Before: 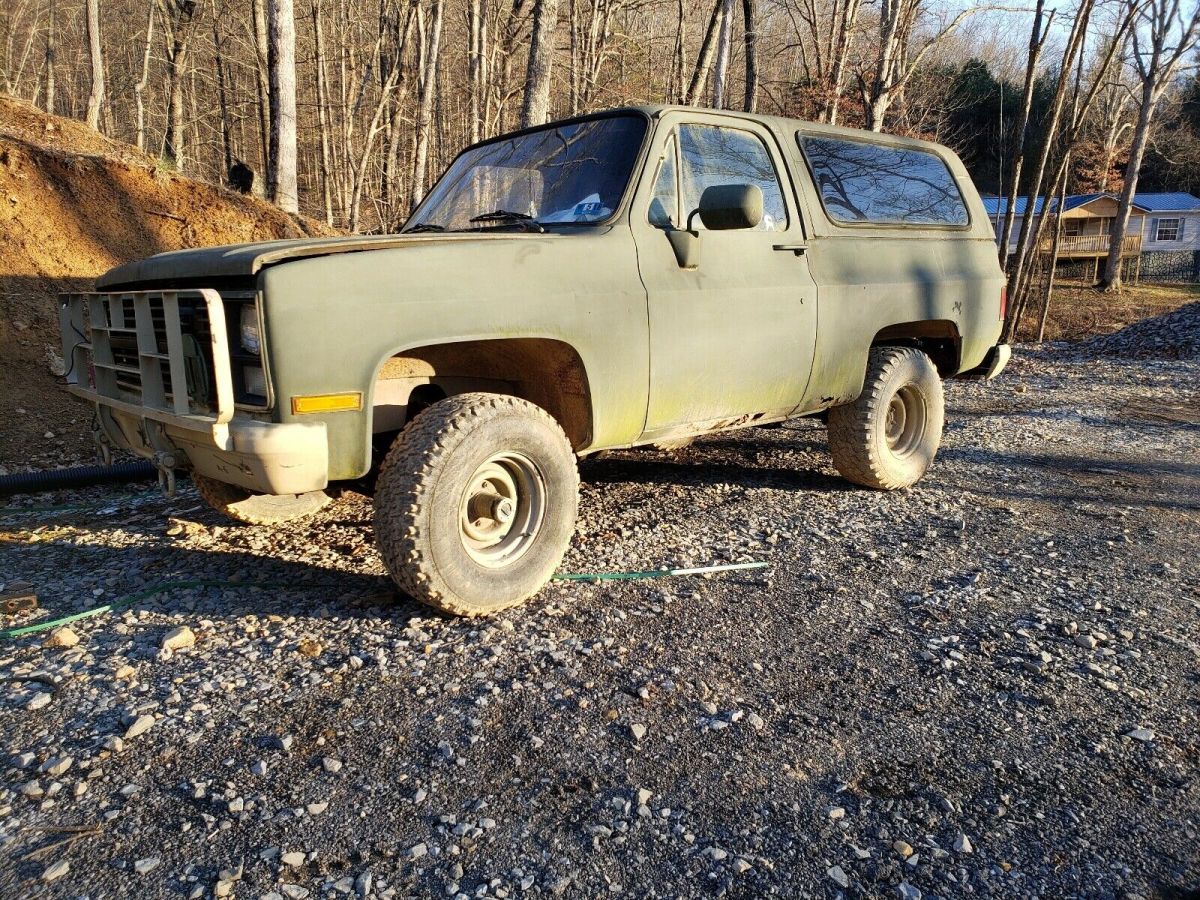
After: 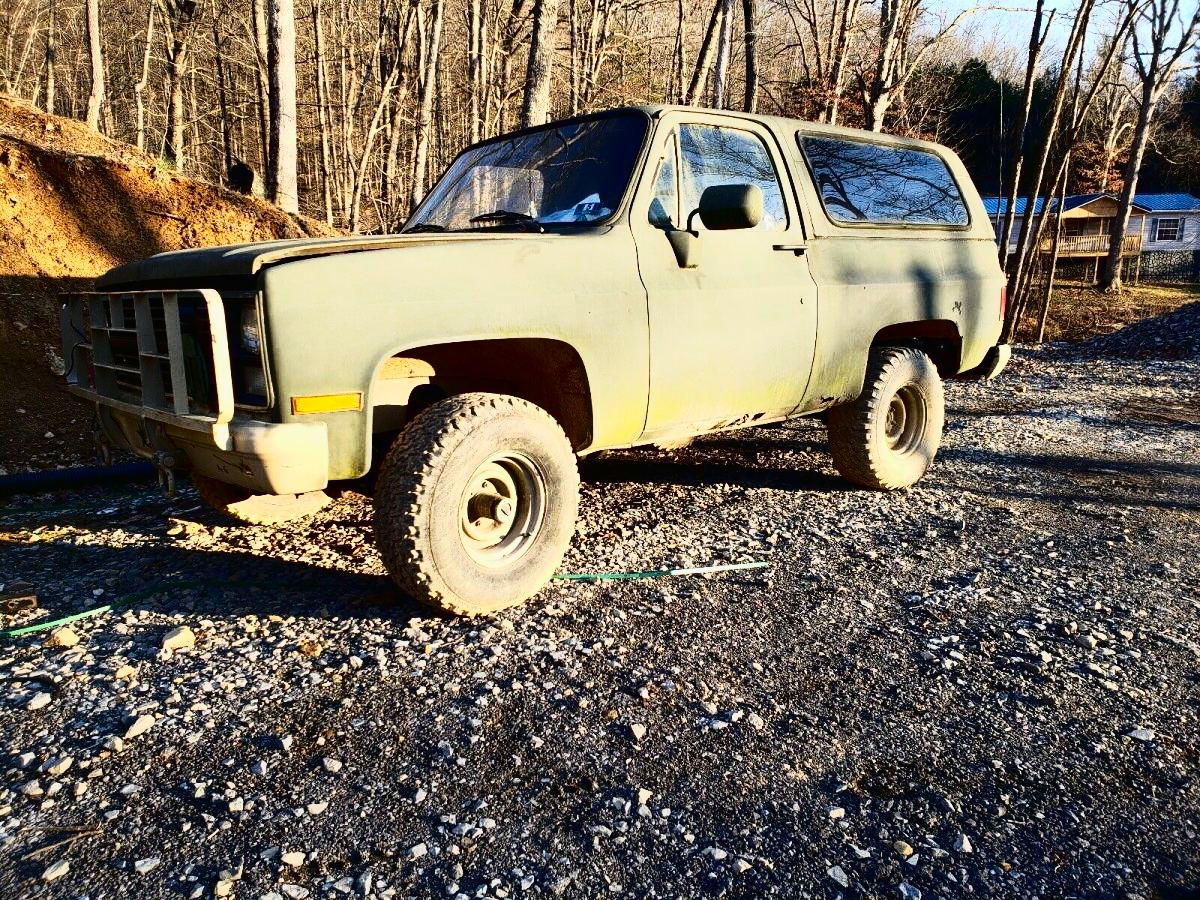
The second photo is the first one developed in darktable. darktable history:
tone curve: curves: ch0 [(0, 0.009) (0.105, 0.08) (0.195, 0.18) (0.283, 0.316) (0.384, 0.434) (0.485, 0.531) (0.638, 0.69) (0.81, 0.872) (1, 0.977)]; ch1 [(0, 0) (0.161, 0.092) (0.35, 0.33) (0.379, 0.401) (0.456, 0.469) (0.502, 0.5) (0.525, 0.514) (0.586, 0.604) (0.642, 0.645) (0.858, 0.817) (1, 0.942)]; ch2 [(0, 0) (0.371, 0.362) (0.437, 0.437) (0.48, 0.49) (0.53, 0.515) (0.56, 0.571) (0.622, 0.606) (0.881, 0.795) (1, 0.929)], color space Lab, linked channels, preserve colors none
contrast brightness saturation: contrast 0.302, brightness -0.066, saturation 0.174
